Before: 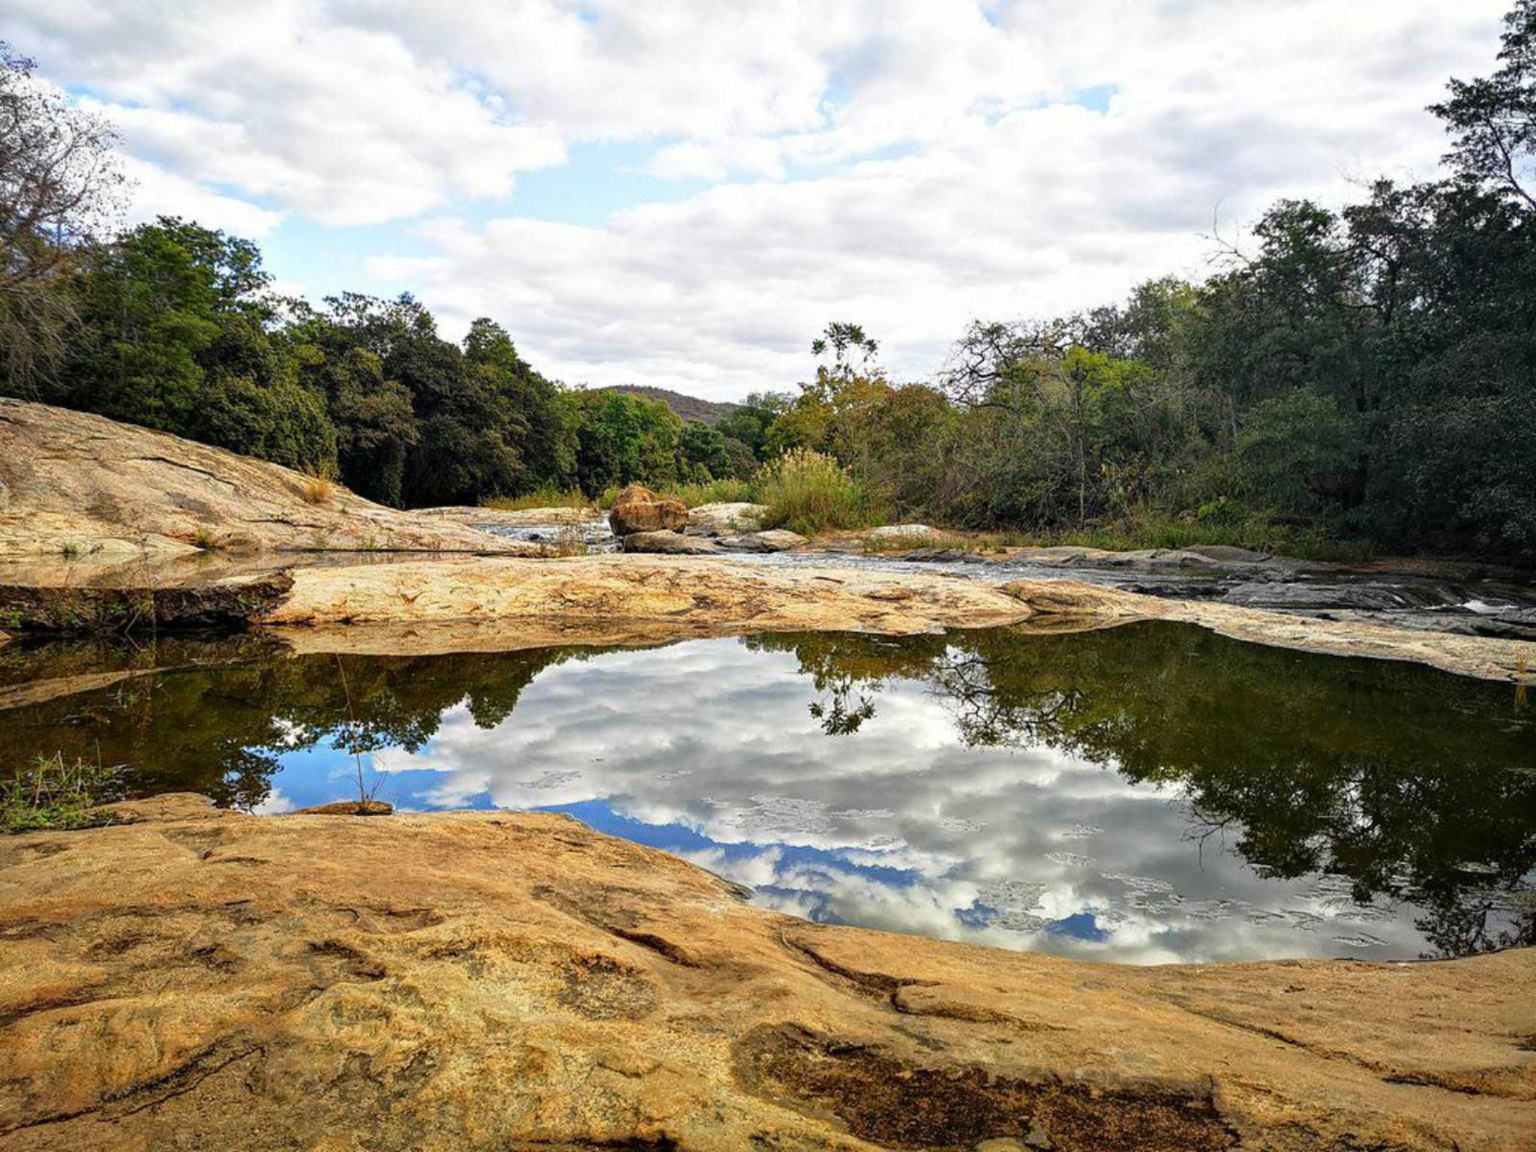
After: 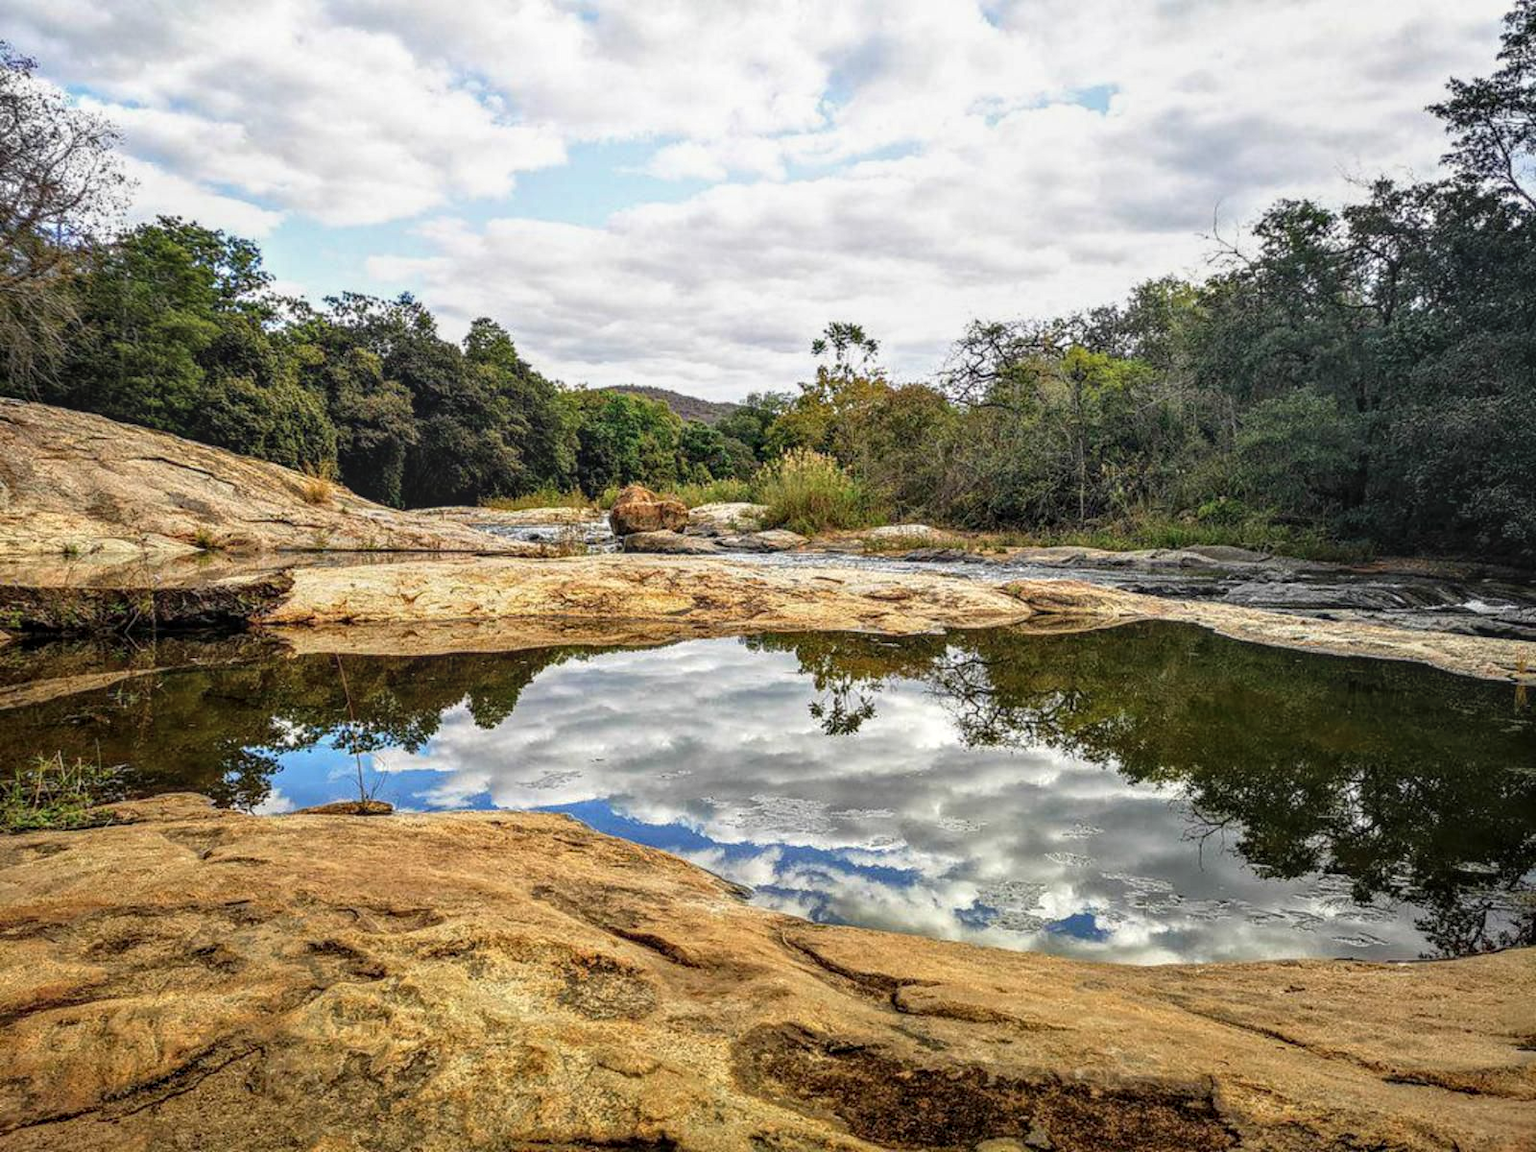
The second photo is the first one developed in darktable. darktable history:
local contrast: highlights 2%, shadows 7%, detail 133%
contrast brightness saturation: saturation -0.048
